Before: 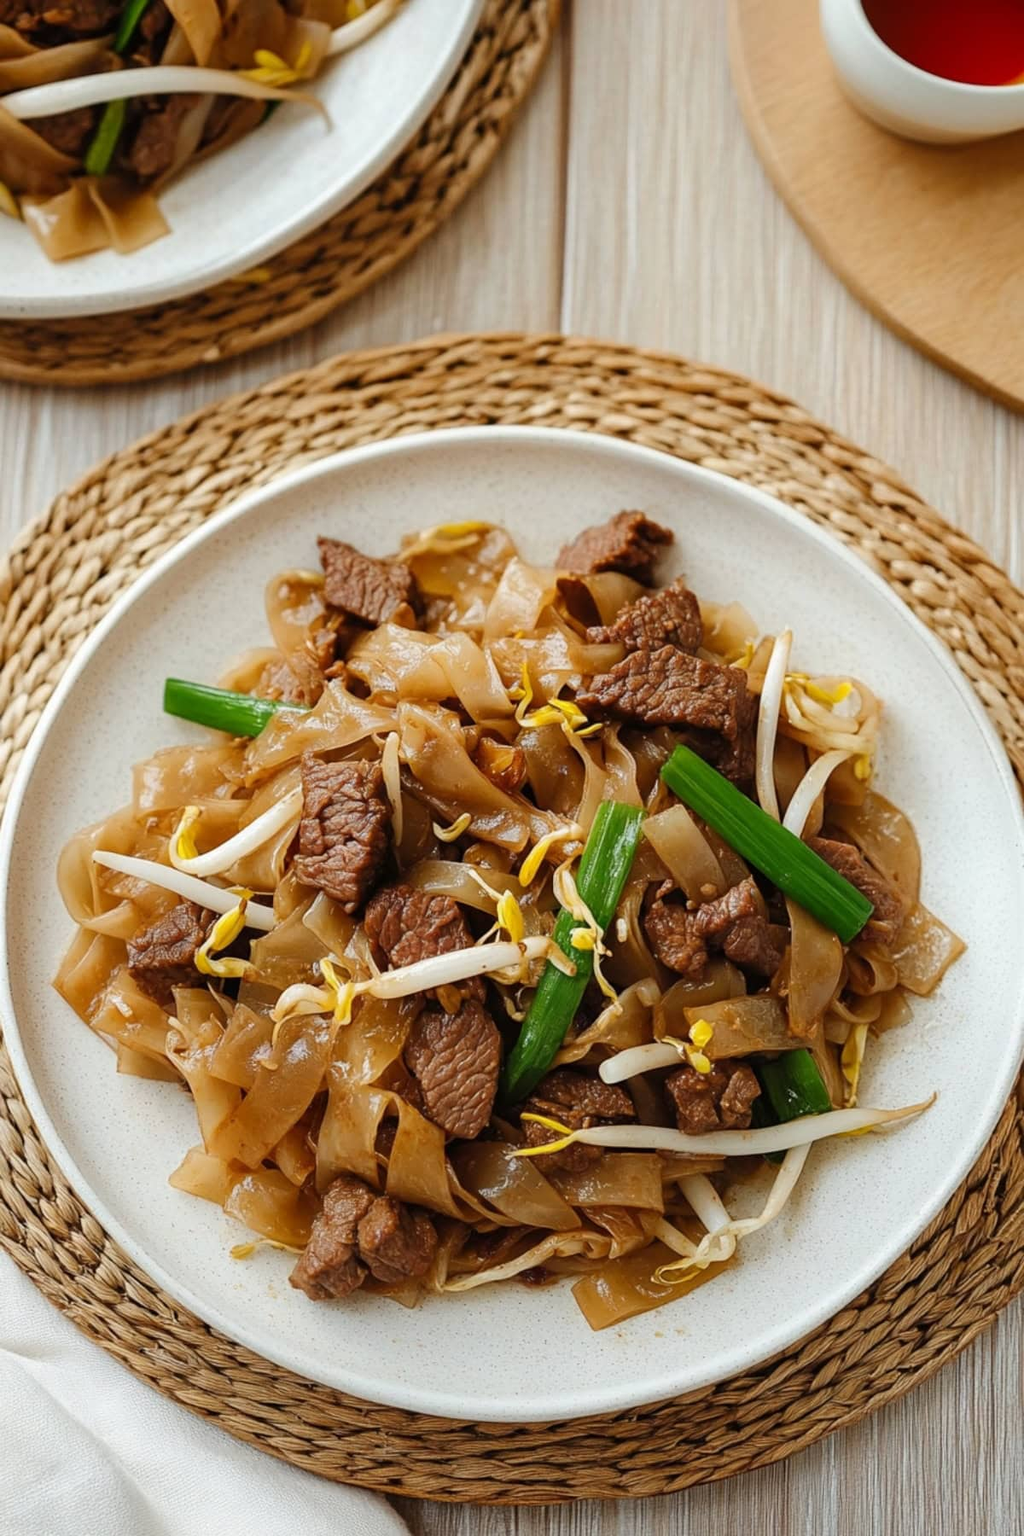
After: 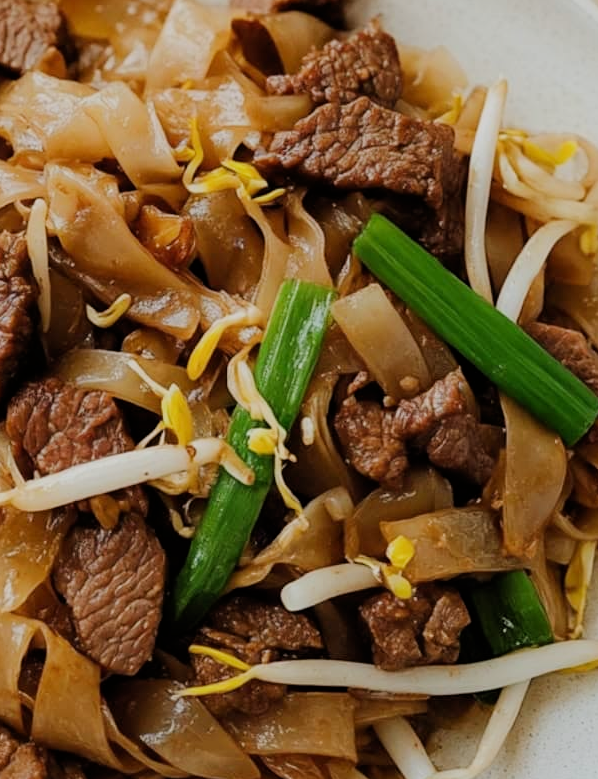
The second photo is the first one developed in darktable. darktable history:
crop: left 35.111%, top 36.636%, right 15.042%, bottom 20.066%
filmic rgb: black relative exposure -7.65 EV, white relative exposure 4.56 EV, hardness 3.61
